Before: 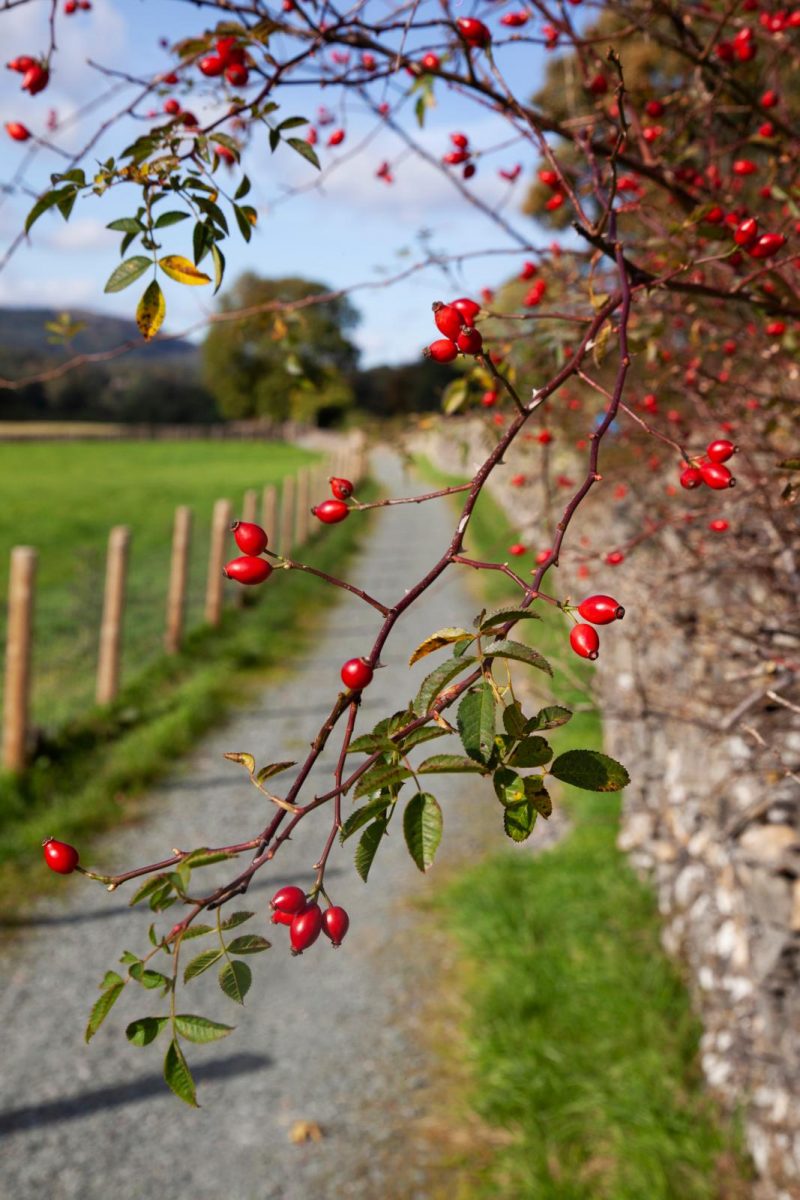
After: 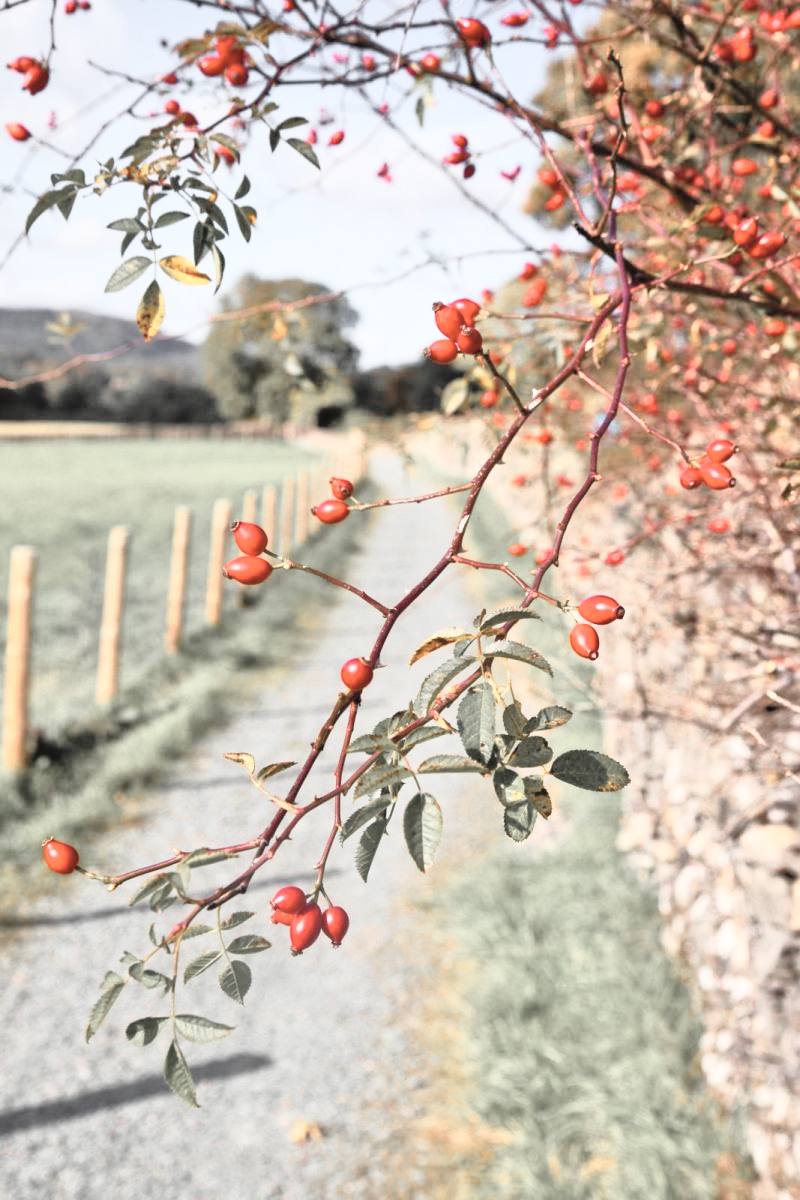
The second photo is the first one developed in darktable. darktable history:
contrast brightness saturation: contrast 0.42, brightness 0.556, saturation -0.202
tone equalizer: -7 EV 0.159 EV, -6 EV 0.573 EV, -5 EV 1.15 EV, -4 EV 1.36 EV, -3 EV 1.14 EV, -2 EV 0.6 EV, -1 EV 0.166 EV
color zones: curves: ch1 [(0, 0.638) (0.193, 0.442) (0.286, 0.15) (0.429, 0.14) (0.571, 0.142) (0.714, 0.154) (0.857, 0.175) (1, 0.638)]
